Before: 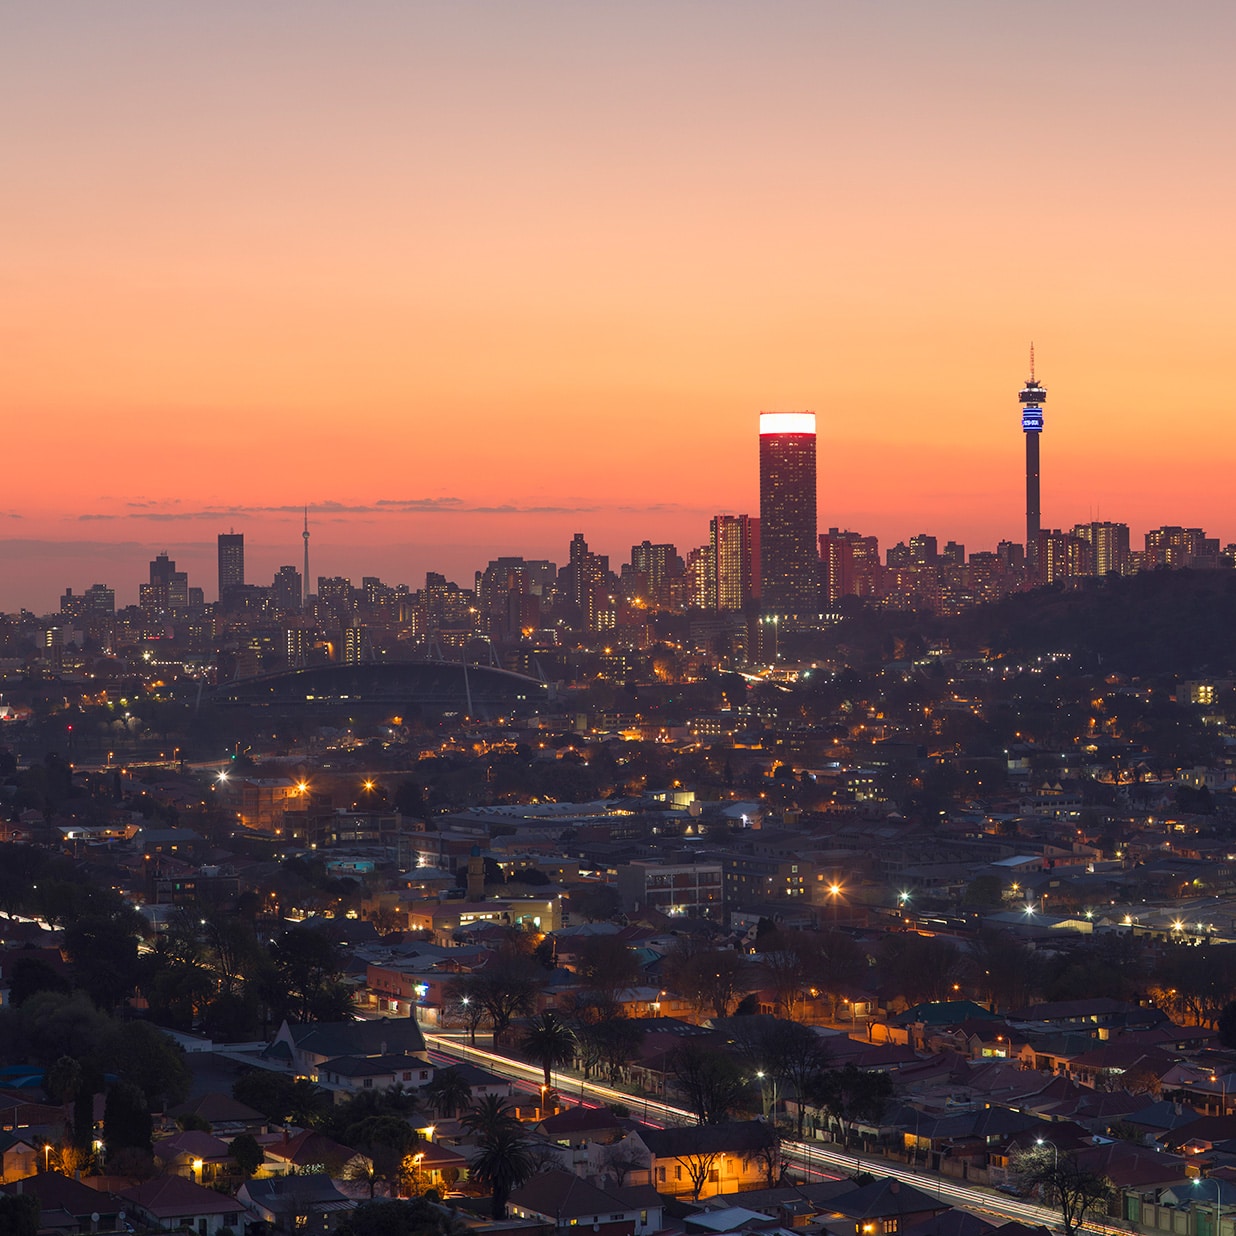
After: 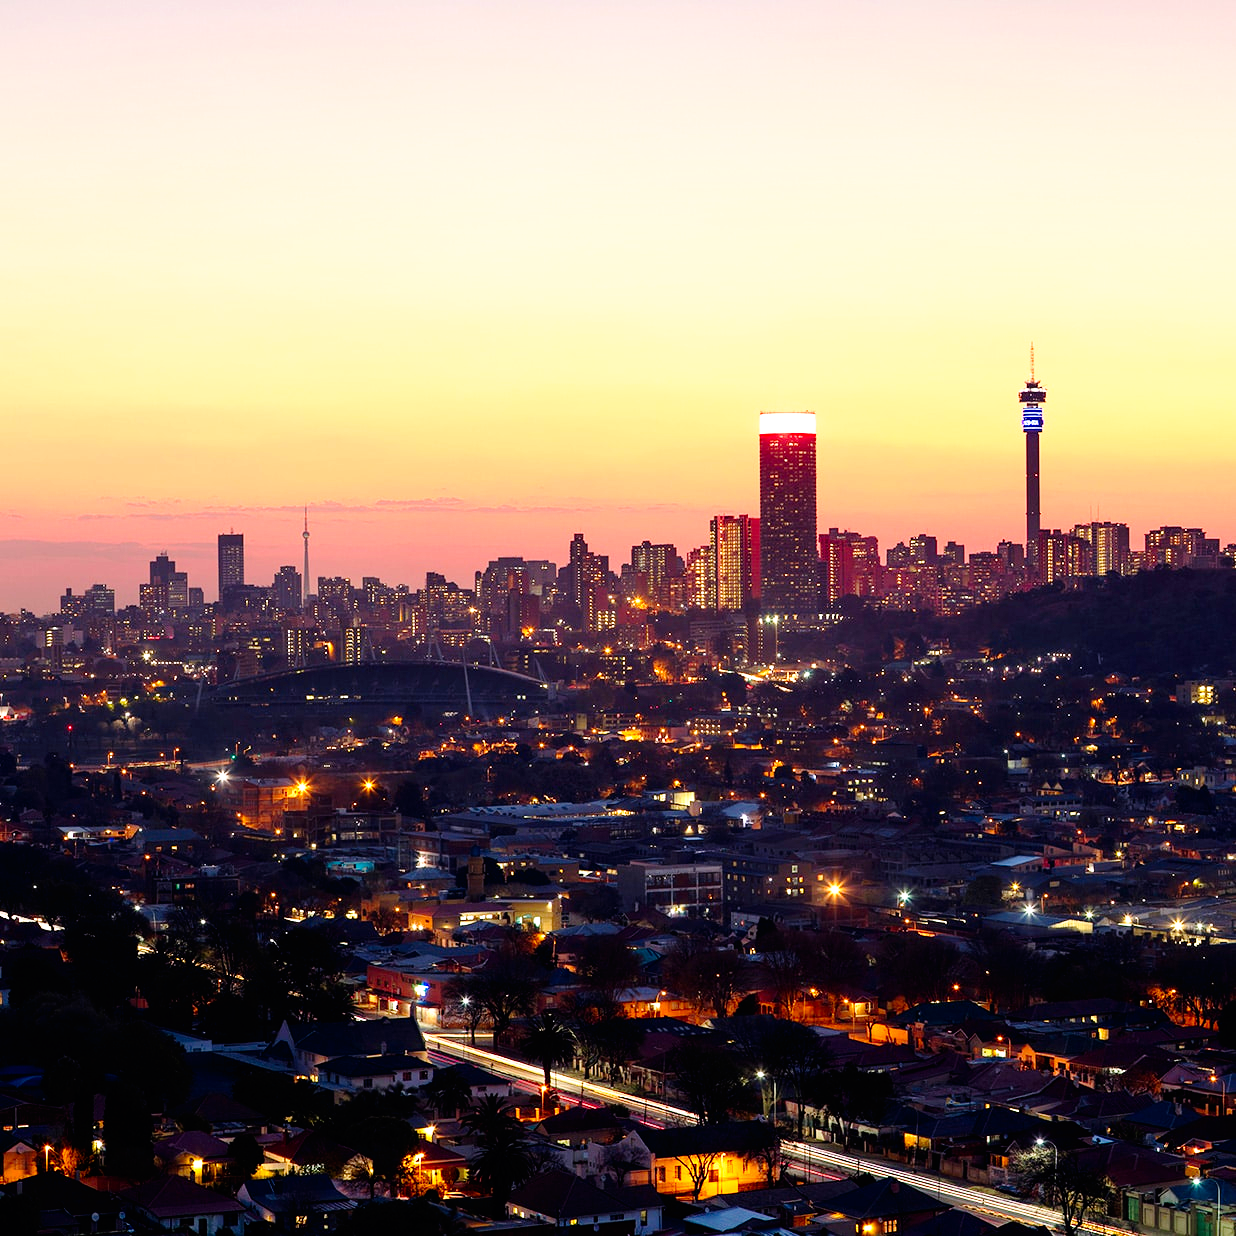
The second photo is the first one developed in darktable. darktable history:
tone curve: curves: ch0 [(0, 0) (0.003, 0) (0.011, 0.001) (0.025, 0.003) (0.044, 0.004) (0.069, 0.007) (0.1, 0.01) (0.136, 0.033) (0.177, 0.082) (0.224, 0.141) (0.277, 0.208) (0.335, 0.282) (0.399, 0.363) (0.468, 0.451) (0.543, 0.545) (0.623, 0.647) (0.709, 0.756) (0.801, 0.87) (0.898, 0.972) (1, 1)], preserve colors none
base curve: curves: ch0 [(0, 0) (0.028, 0.03) (0.121, 0.232) (0.46, 0.748) (0.859, 0.968) (1, 1)], preserve colors none
